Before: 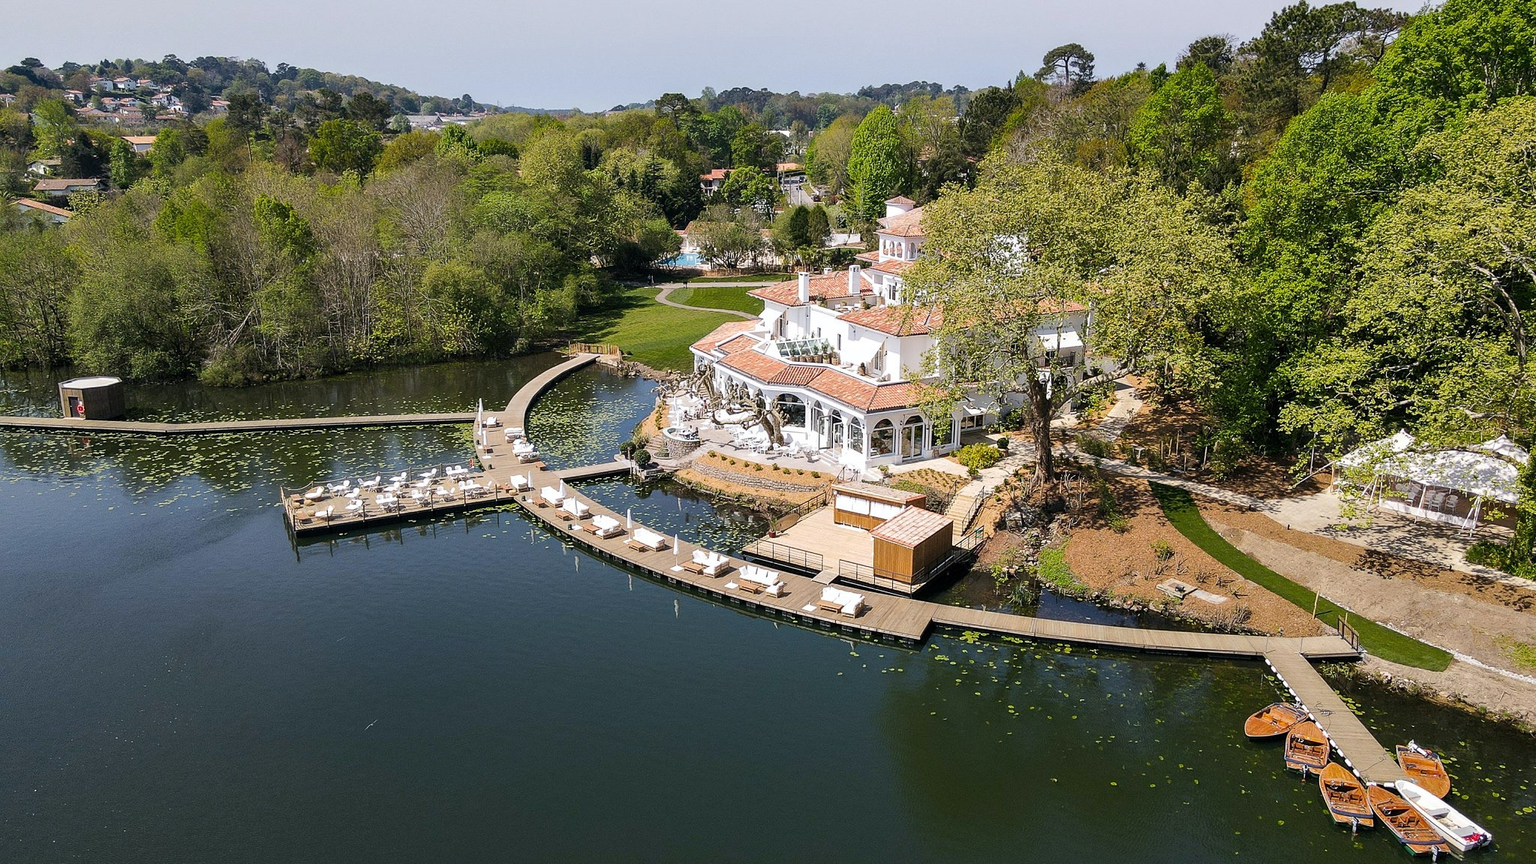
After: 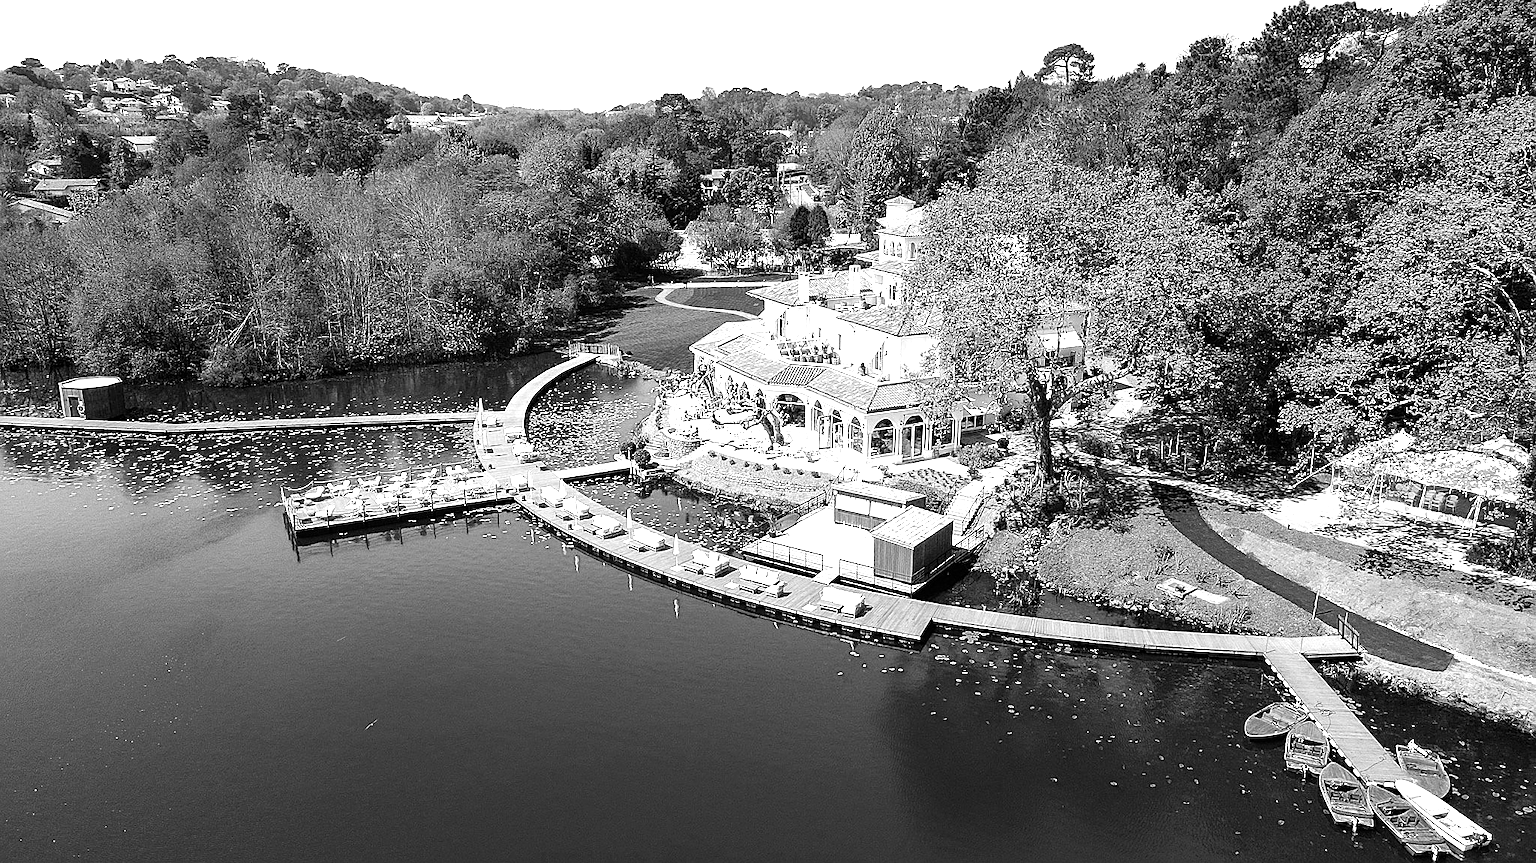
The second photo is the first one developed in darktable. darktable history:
color calibration: output gray [0.253, 0.26, 0.487, 0], illuminant custom, x 0.433, y 0.395, temperature 3069.3 K
sharpen: on, module defaults
tone equalizer: -8 EV -0.758 EV, -7 EV -0.709 EV, -6 EV -0.584 EV, -5 EV -0.408 EV, -3 EV 0.397 EV, -2 EV 0.6 EV, -1 EV 0.692 EV, +0 EV 0.762 EV
